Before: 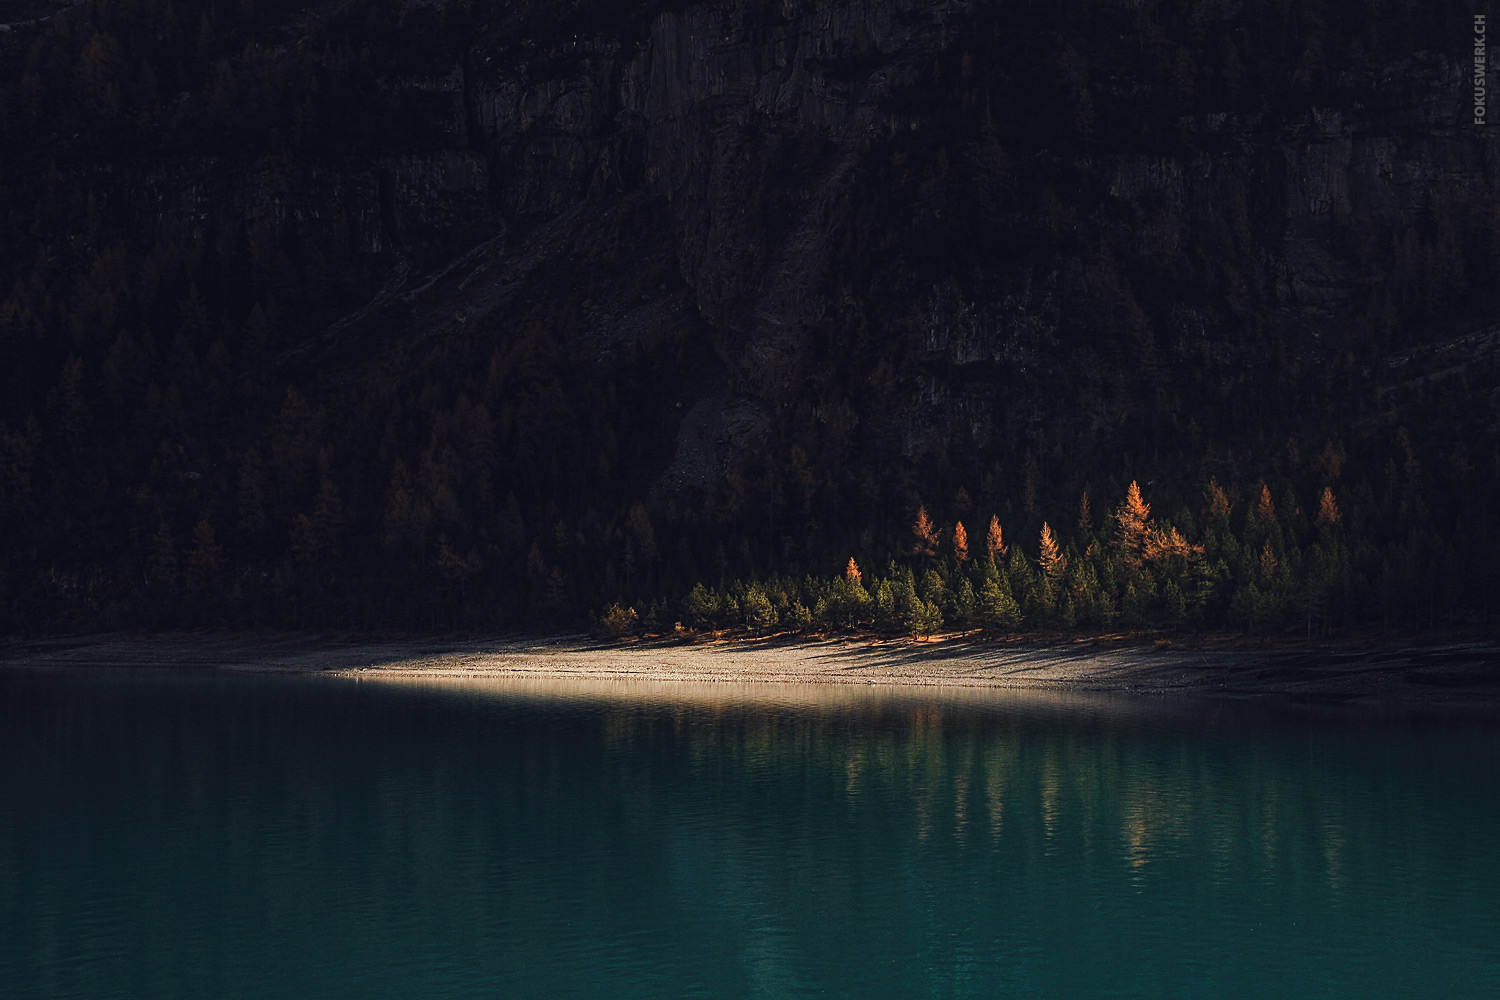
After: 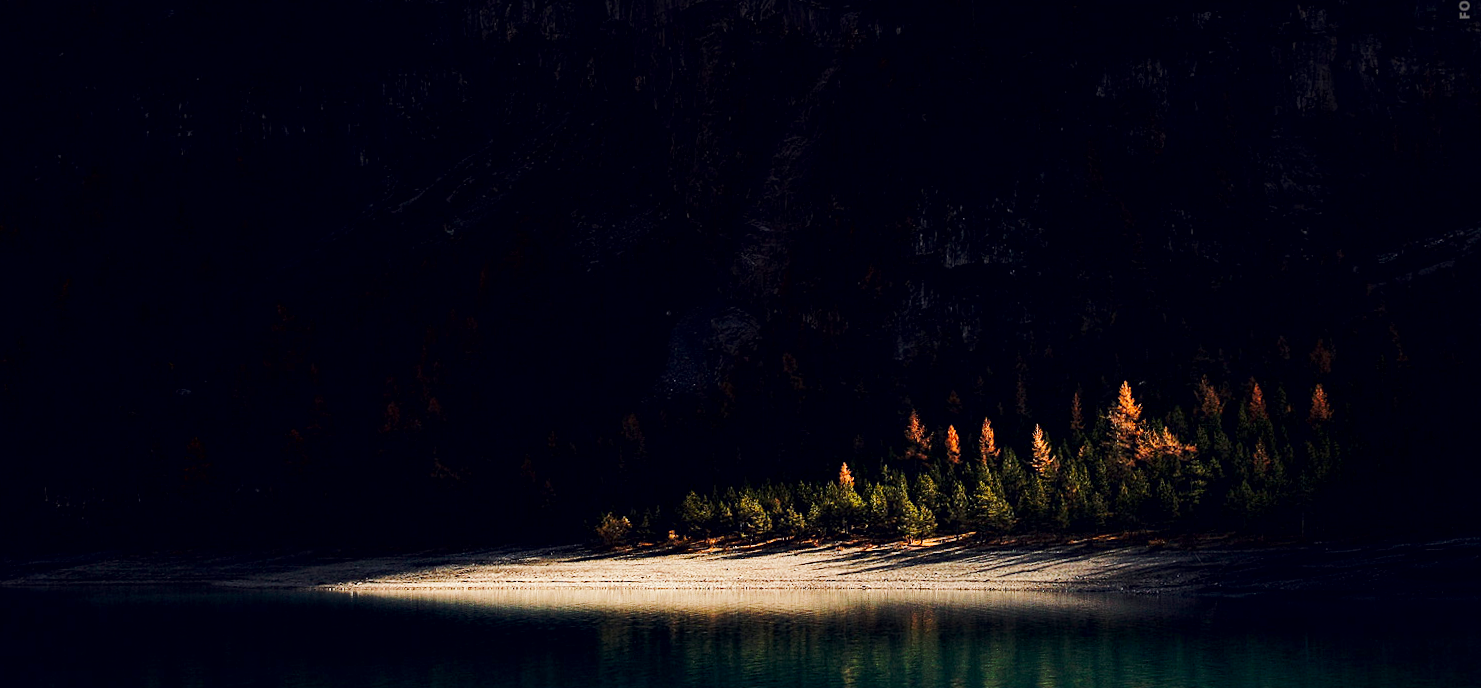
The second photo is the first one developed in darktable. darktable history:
crop and rotate: top 8.293%, bottom 20.996%
rotate and perspective: rotation -1°, crop left 0.011, crop right 0.989, crop top 0.025, crop bottom 0.975
exposure: black level correction 0.009, exposure -0.159 EV, compensate highlight preservation false
tone curve: curves: ch0 [(0, 0) (0.003, 0.003) (0.011, 0.012) (0.025, 0.026) (0.044, 0.046) (0.069, 0.072) (0.1, 0.104) (0.136, 0.141) (0.177, 0.185) (0.224, 0.247) (0.277, 0.335) (0.335, 0.447) (0.399, 0.539) (0.468, 0.636) (0.543, 0.723) (0.623, 0.803) (0.709, 0.873) (0.801, 0.936) (0.898, 0.978) (1, 1)], preserve colors none
